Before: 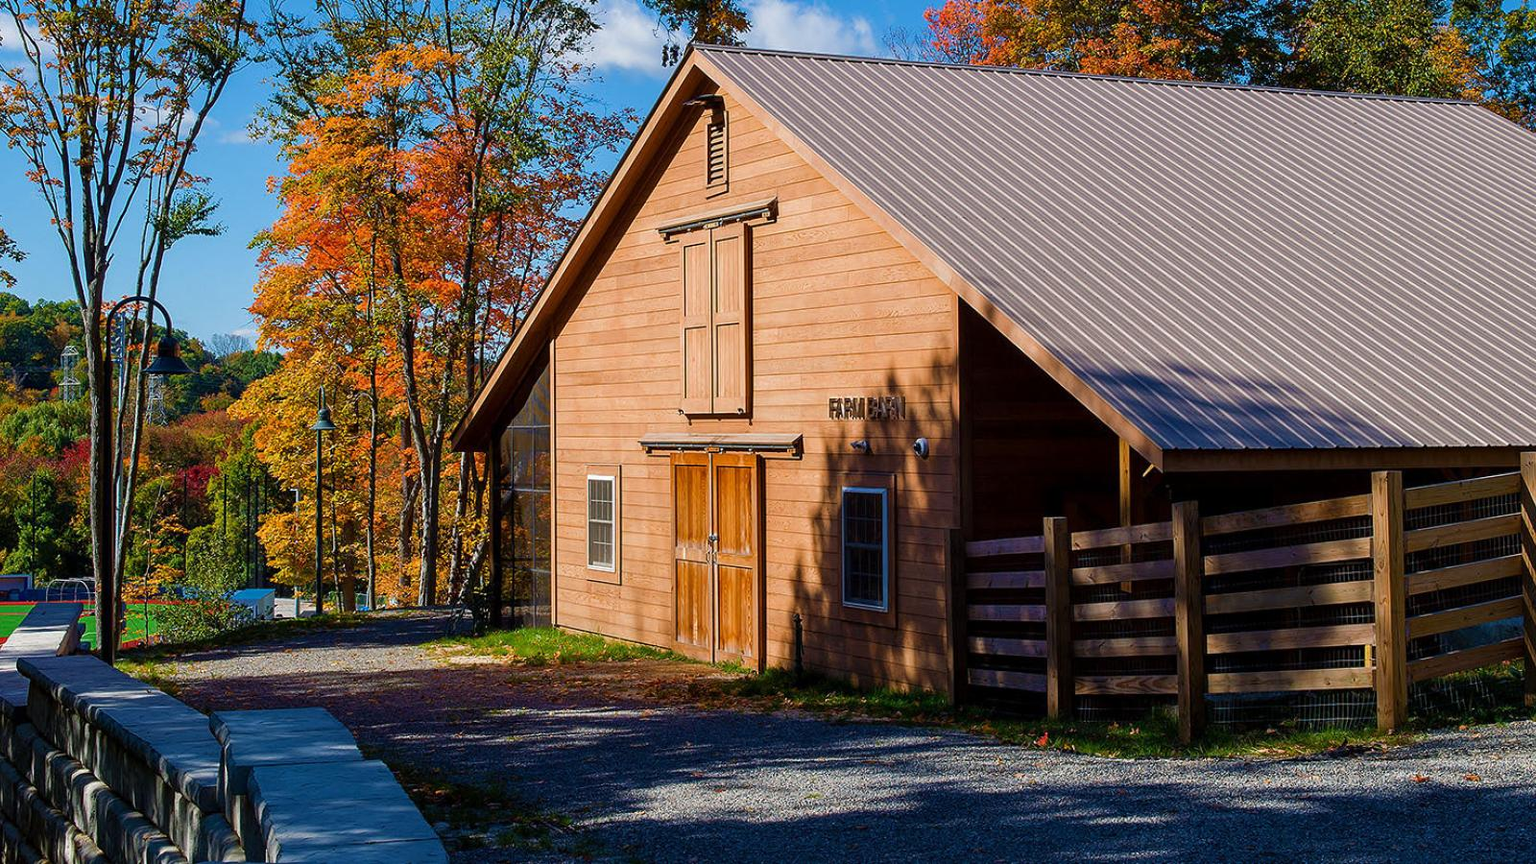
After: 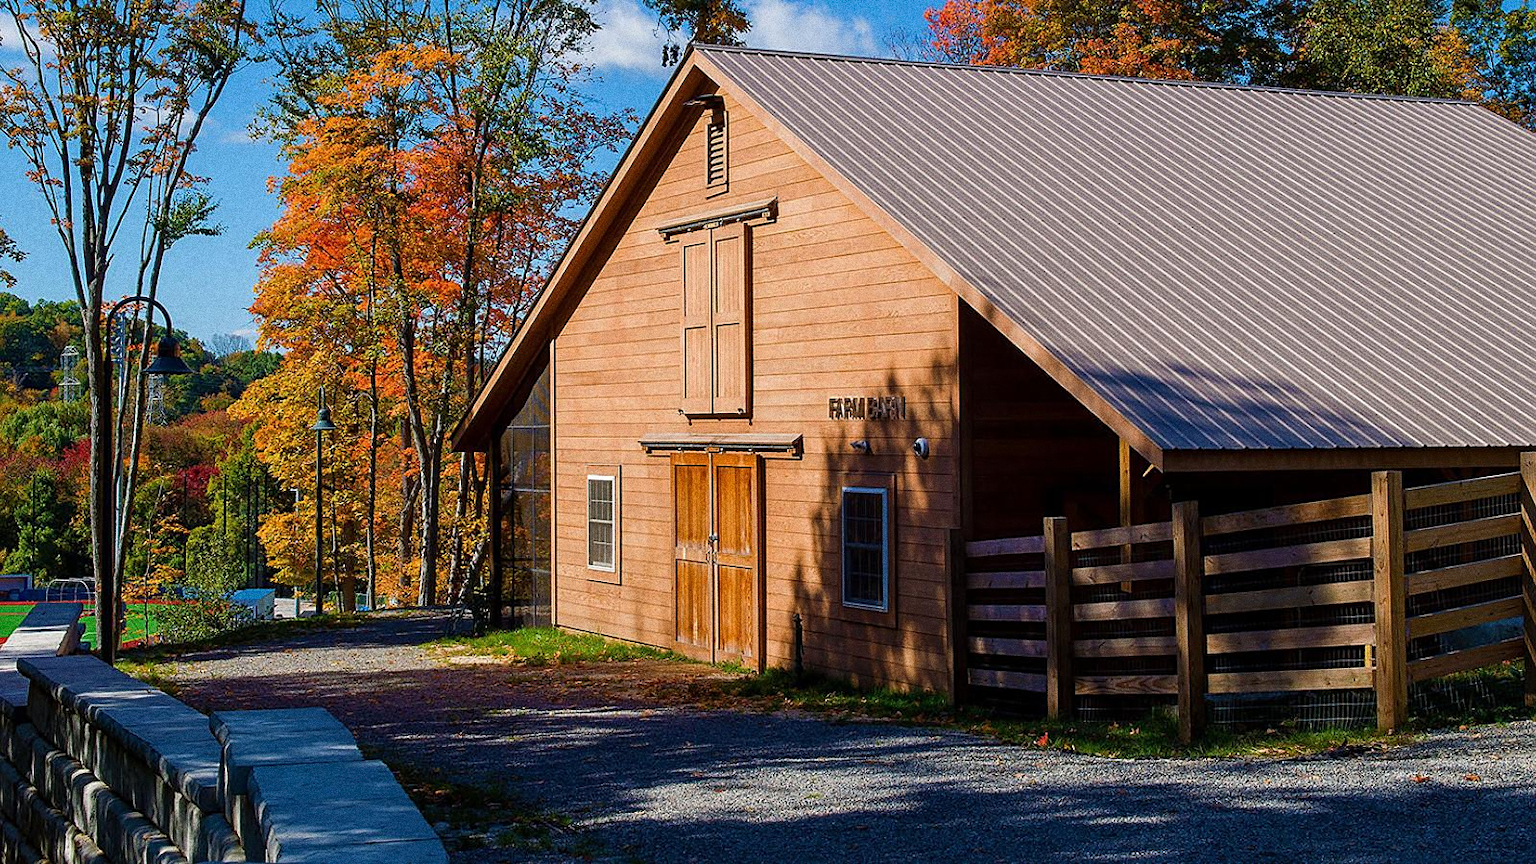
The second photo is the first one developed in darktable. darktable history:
grain: coarseness 0.09 ISO, strength 40%
sharpen: amount 0.2
